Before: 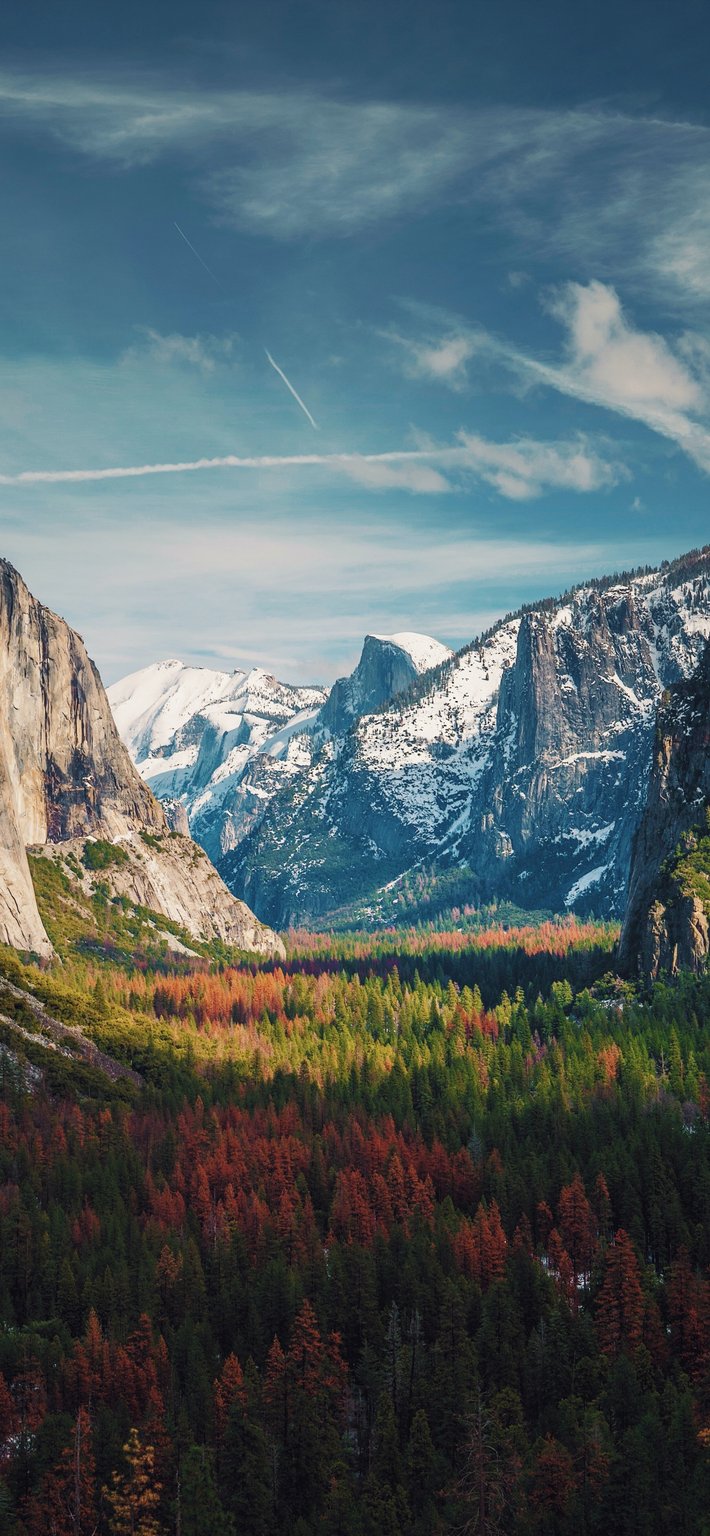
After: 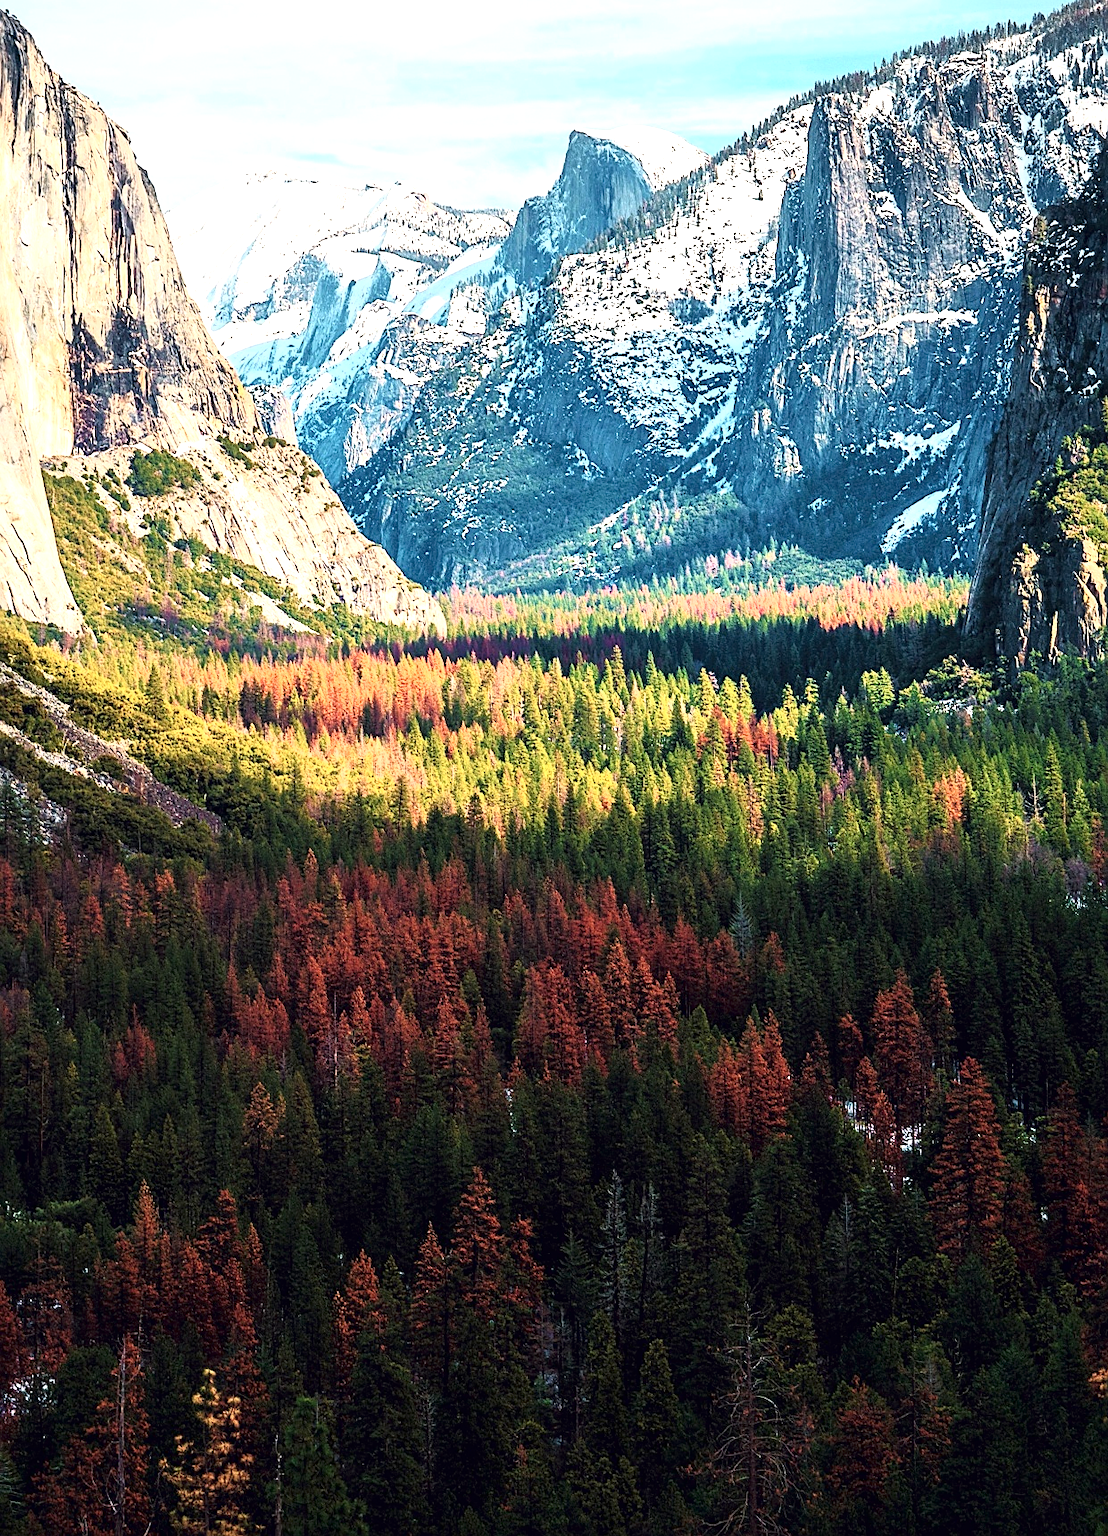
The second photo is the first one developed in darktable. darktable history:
tone curve: curves: ch0 [(0, 0) (0.003, 0) (0.011, 0.001) (0.025, 0.002) (0.044, 0.004) (0.069, 0.006) (0.1, 0.009) (0.136, 0.03) (0.177, 0.076) (0.224, 0.13) (0.277, 0.202) (0.335, 0.28) (0.399, 0.367) (0.468, 0.46) (0.543, 0.562) (0.623, 0.67) (0.709, 0.787) (0.801, 0.889) (0.898, 0.972) (1, 1)], color space Lab, independent channels, preserve colors none
crop and rotate: top 35.963%
exposure: exposure 1.06 EV, compensate exposure bias true, compensate highlight preservation false
sharpen: on, module defaults
